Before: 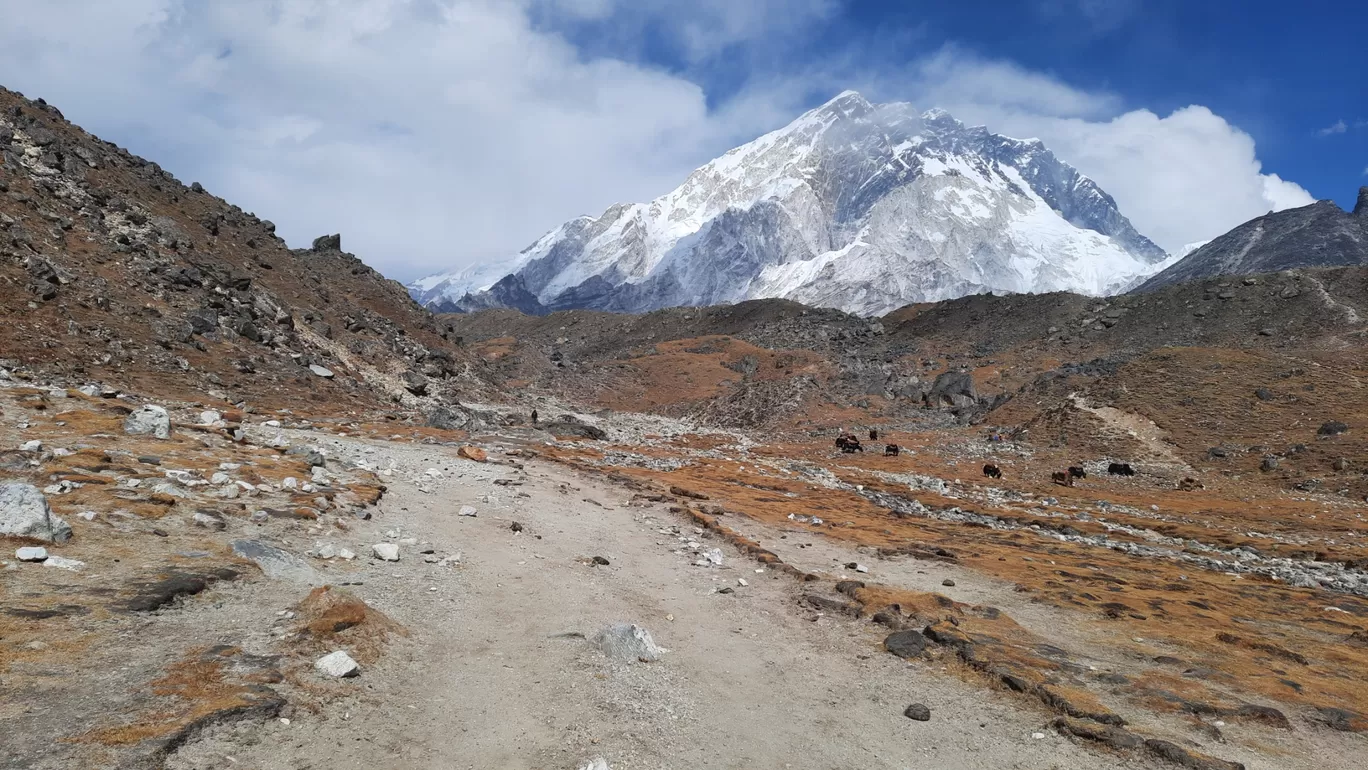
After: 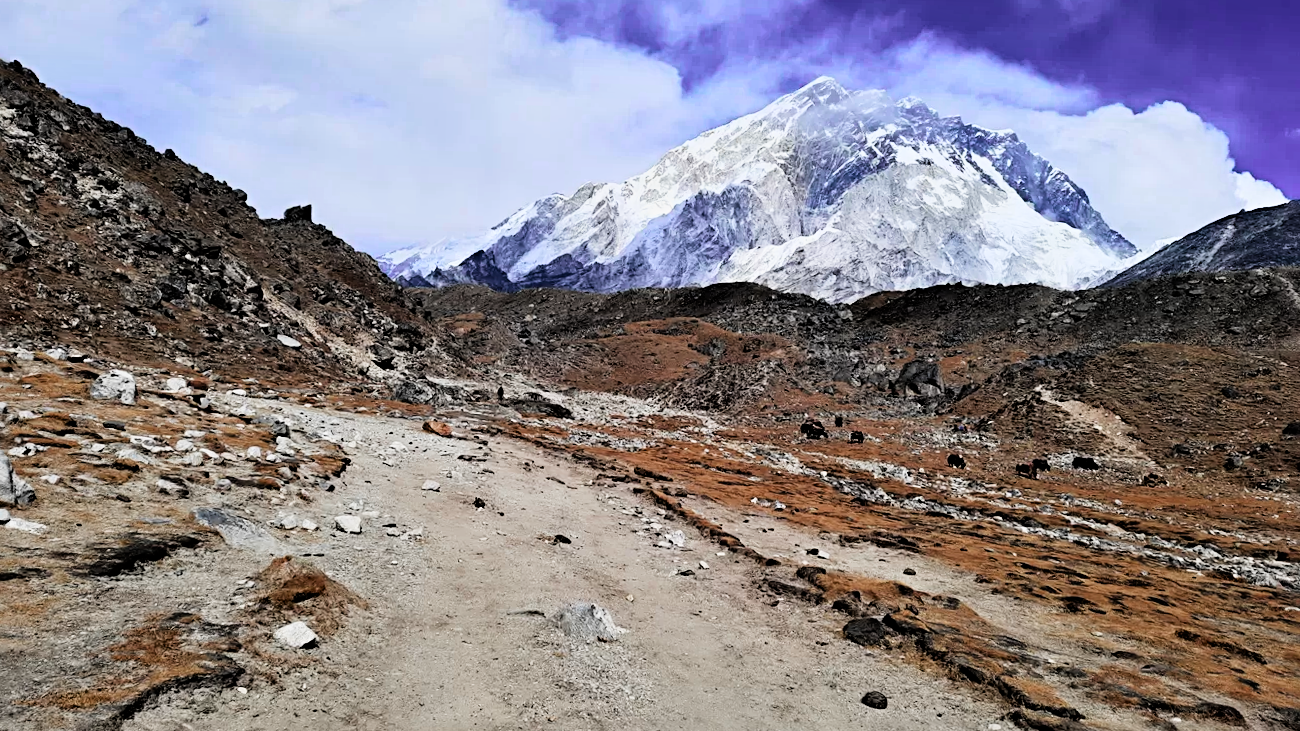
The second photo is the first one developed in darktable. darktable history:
filmic rgb: black relative exposure -5 EV, white relative exposure 3.5 EV, hardness 3.19, contrast 1.4, highlights saturation mix -30%
color zones: curves: ch0 [(0, 0.363) (0.128, 0.373) (0.25, 0.5) (0.402, 0.407) (0.521, 0.525) (0.63, 0.559) (0.729, 0.662) (0.867, 0.471)]; ch1 [(0, 0.515) (0.136, 0.618) (0.25, 0.5) (0.378, 0) (0.516, 0) (0.622, 0.593) (0.737, 0.819) (0.87, 0.593)]; ch2 [(0, 0.529) (0.128, 0.471) (0.282, 0.451) (0.386, 0.662) (0.516, 0.525) (0.633, 0.554) (0.75, 0.62) (0.875, 0.441)]
haze removal: compatibility mode true, adaptive false
crop and rotate: angle -1.69°
contrast brightness saturation: saturation -0.05
sharpen: radius 4
contrast equalizer: y [[0.514, 0.573, 0.581, 0.508, 0.5, 0.5], [0.5 ×6], [0.5 ×6], [0 ×6], [0 ×6]]
